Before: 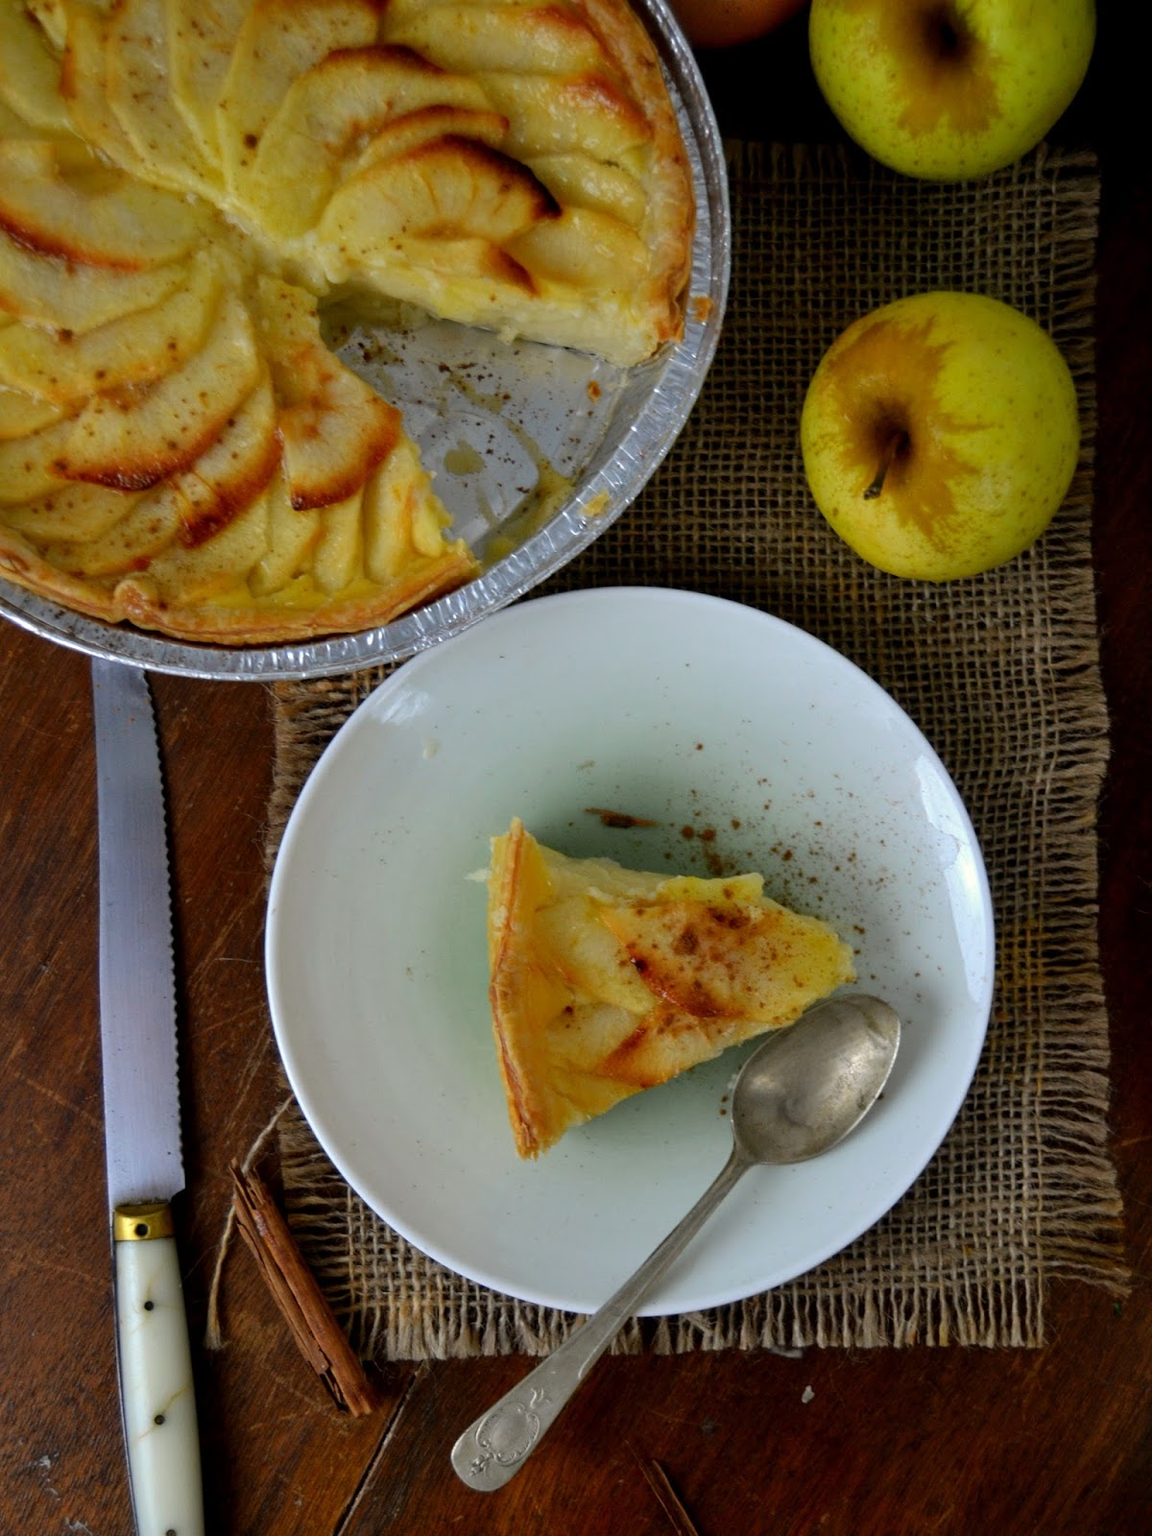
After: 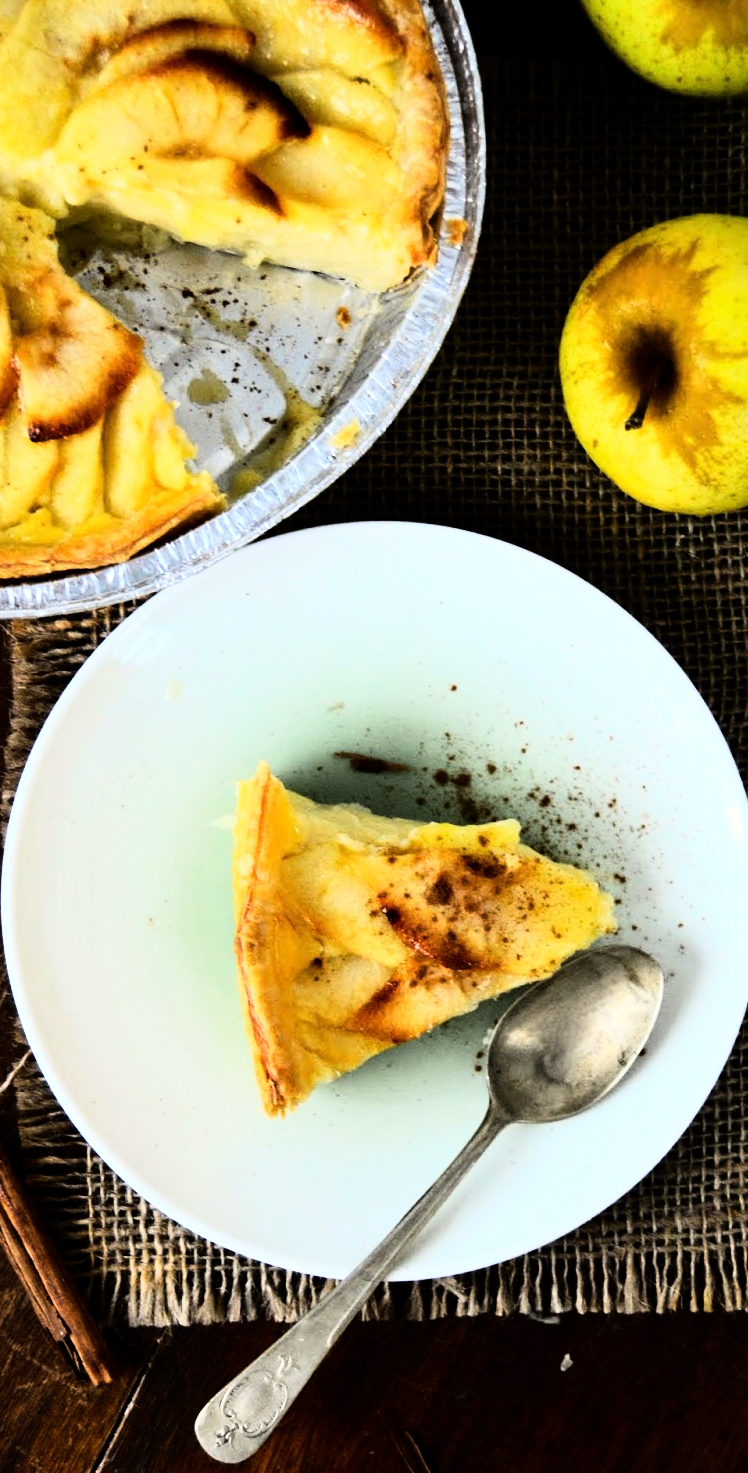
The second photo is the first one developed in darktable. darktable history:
crop and rotate: left 22.918%, top 5.629%, right 14.711%, bottom 2.247%
tone equalizer: -8 EV -0.417 EV, -7 EV -0.389 EV, -6 EV -0.333 EV, -5 EV -0.222 EV, -3 EV 0.222 EV, -2 EV 0.333 EV, -1 EV 0.389 EV, +0 EV 0.417 EV, edges refinement/feathering 500, mask exposure compensation -1.57 EV, preserve details no
rgb curve: curves: ch0 [(0, 0) (0.21, 0.15) (0.24, 0.21) (0.5, 0.75) (0.75, 0.96) (0.89, 0.99) (1, 1)]; ch1 [(0, 0.02) (0.21, 0.13) (0.25, 0.2) (0.5, 0.67) (0.75, 0.9) (0.89, 0.97) (1, 1)]; ch2 [(0, 0.02) (0.21, 0.13) (0.25, 0.2) (0.5, 0.67) (0.75, 0.9) (0.89, 0.97) (1, 1)], compensate middle gray true
